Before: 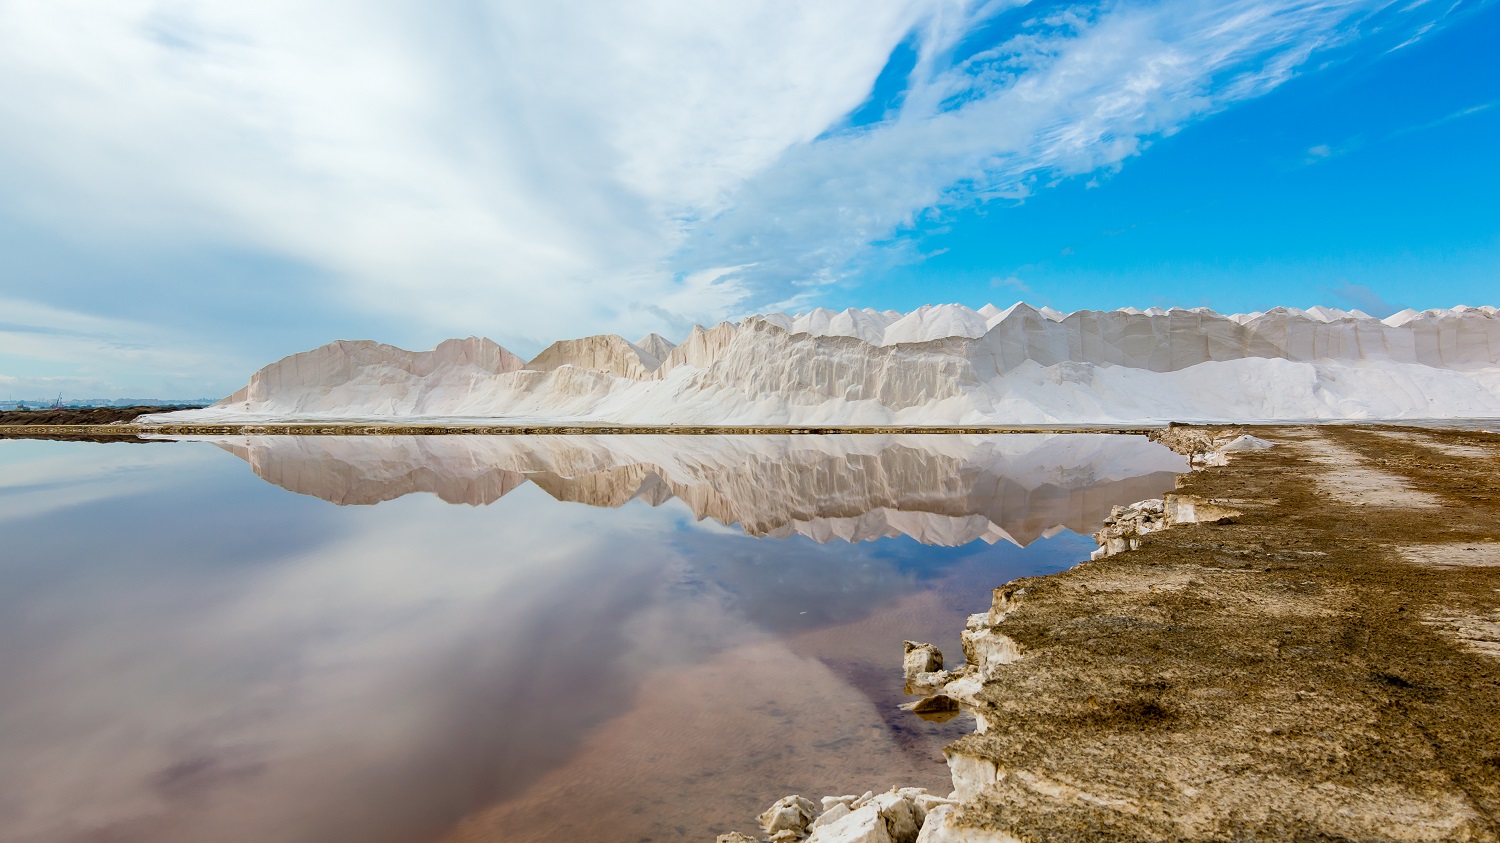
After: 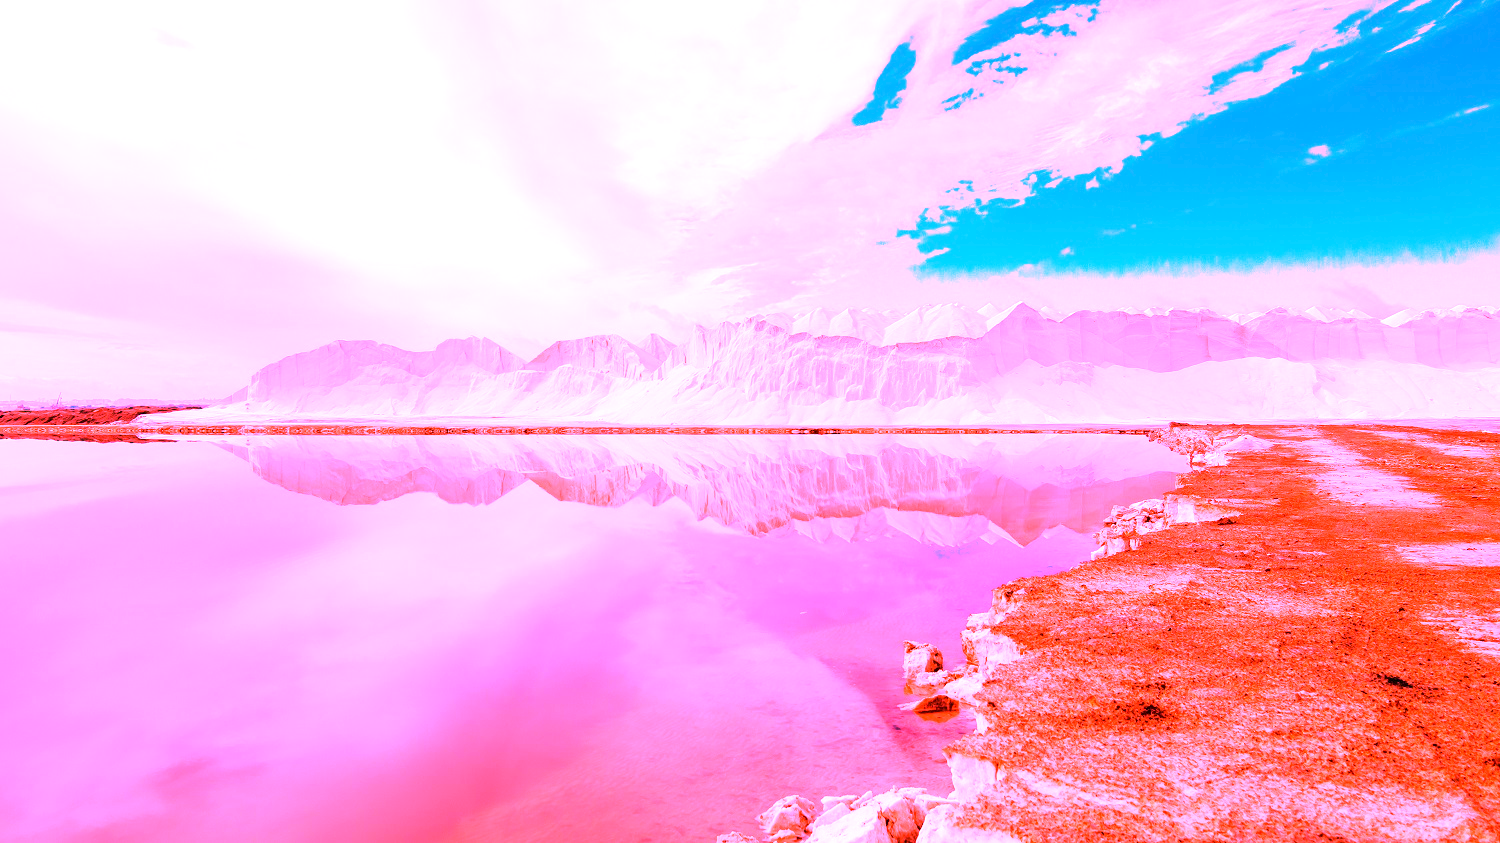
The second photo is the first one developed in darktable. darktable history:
white balance: red 4.26, blue 1.802
base curve: curves: ch0 [(0, 0) (0.472, 0.508) (1, 1)]
exposure: exposure 0.6 EV, compensate highlight preservation false
